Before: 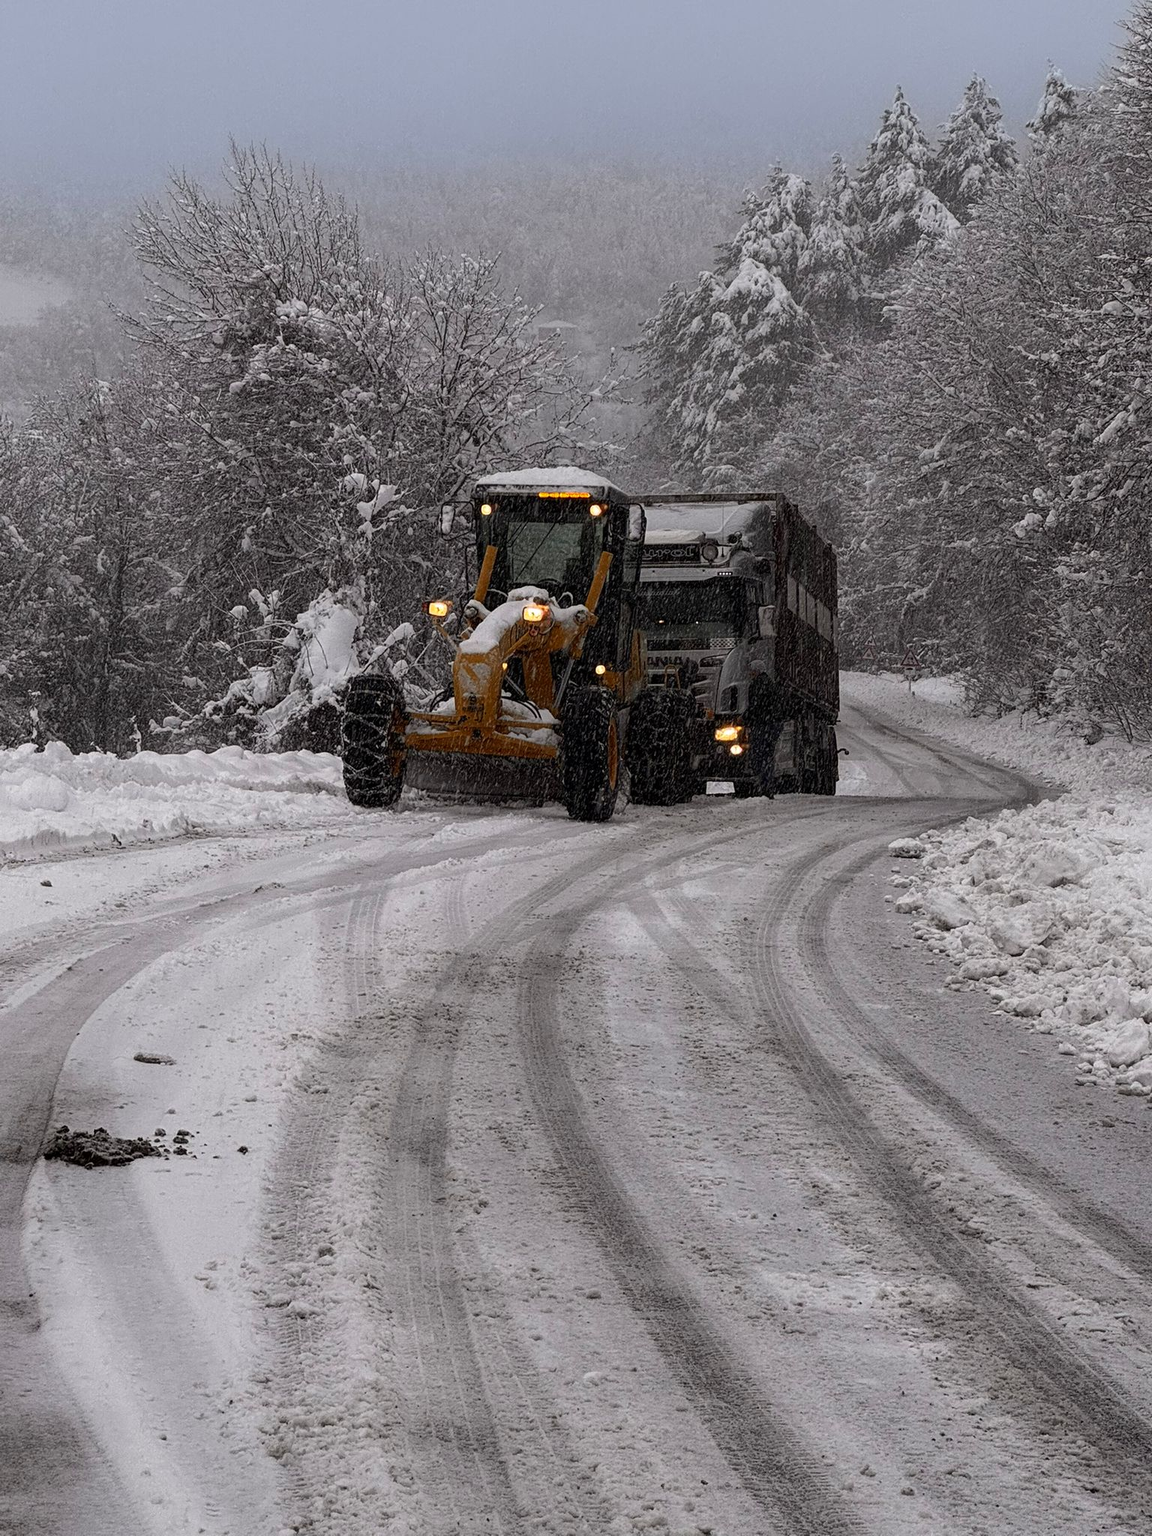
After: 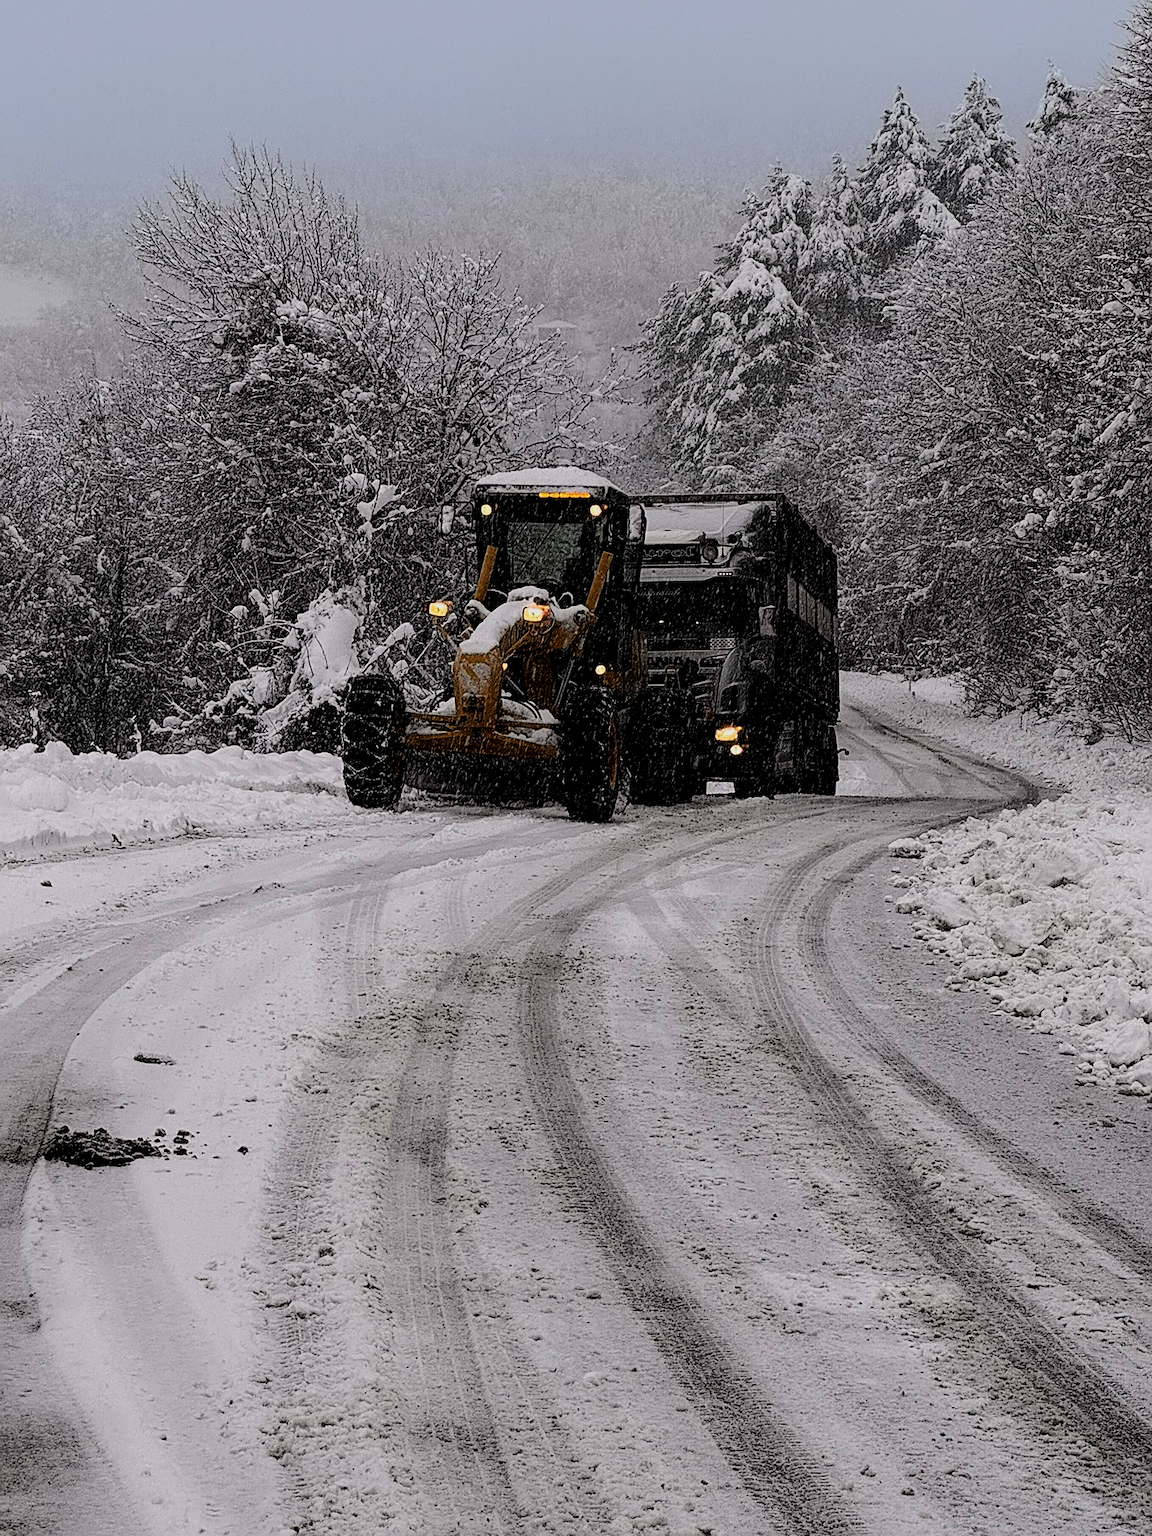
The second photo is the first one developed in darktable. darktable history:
filmic rgb: black relative exposure -4.63 EV, white relative exposure 4.78 EV, hardness 2.36, latitude 36.71%, contrast 1.045, highlights saturation mix 1.63%, shadows ↔ highlights balance 1.18%, color science v6 (2022)
contrast brightness saturation: saturation -0.03
tone equalizer: -8 EV -0.419 EV, -7 EV -0.428 EV, -6 EV -0.356 EV, -5 EV -0.214 EV, -3 EV 0.23 EV, -2 EV 0.306 EV, -1 EV 0.37 EV, +0 EV 0.431 EV, edges refinement/feathering 500, mask exposure compensation -1.57 EV, preserve details no
sharpen: on, module defaults
